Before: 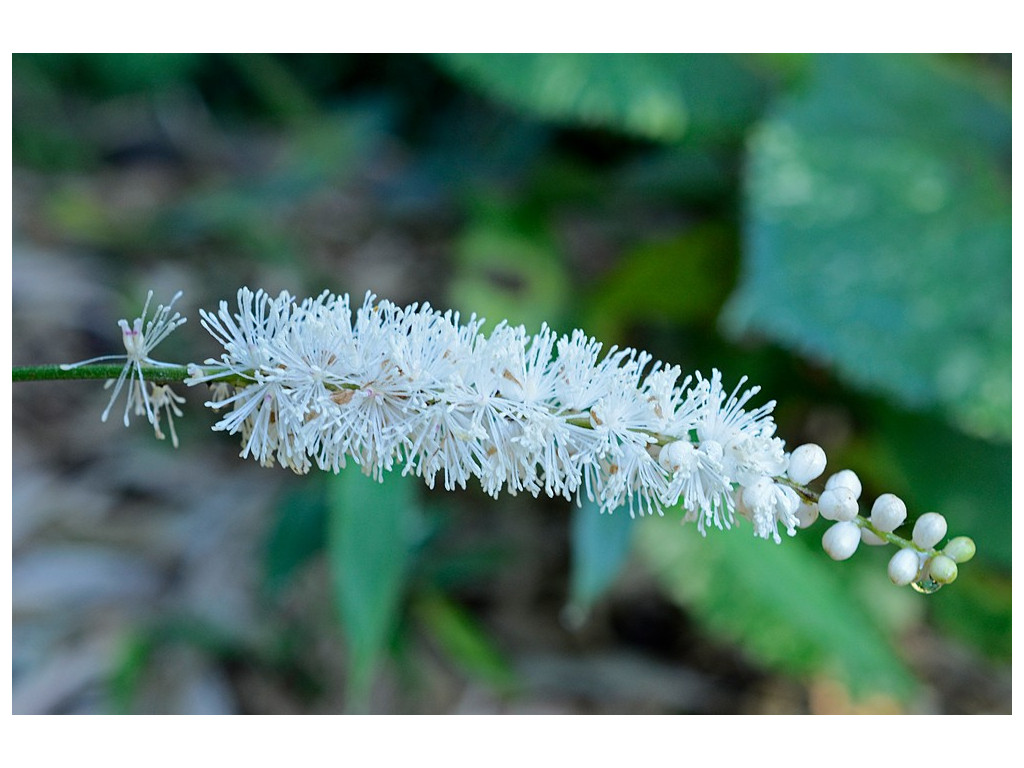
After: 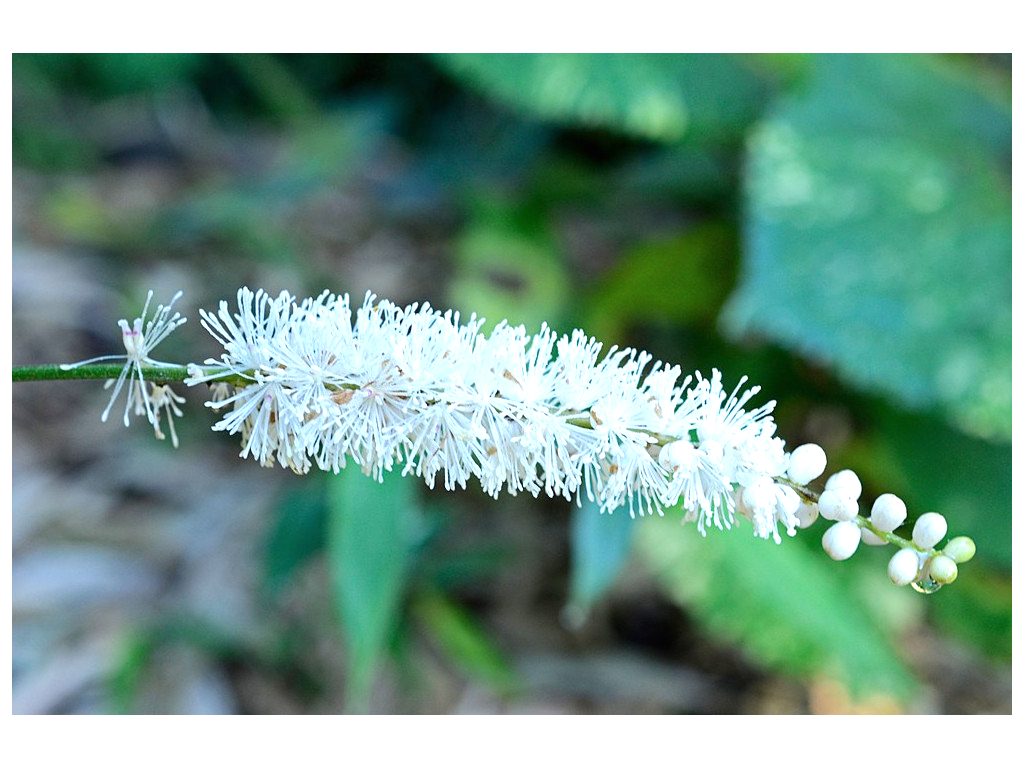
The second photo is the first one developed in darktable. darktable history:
exposure: black level correction 0, exposure 0.7 EV, compensate exposure bias true, compensate highlight preservation false
color calibration: illuminant same as pipeline (D50), adaptation none (bypass), gamut compression 1.72
